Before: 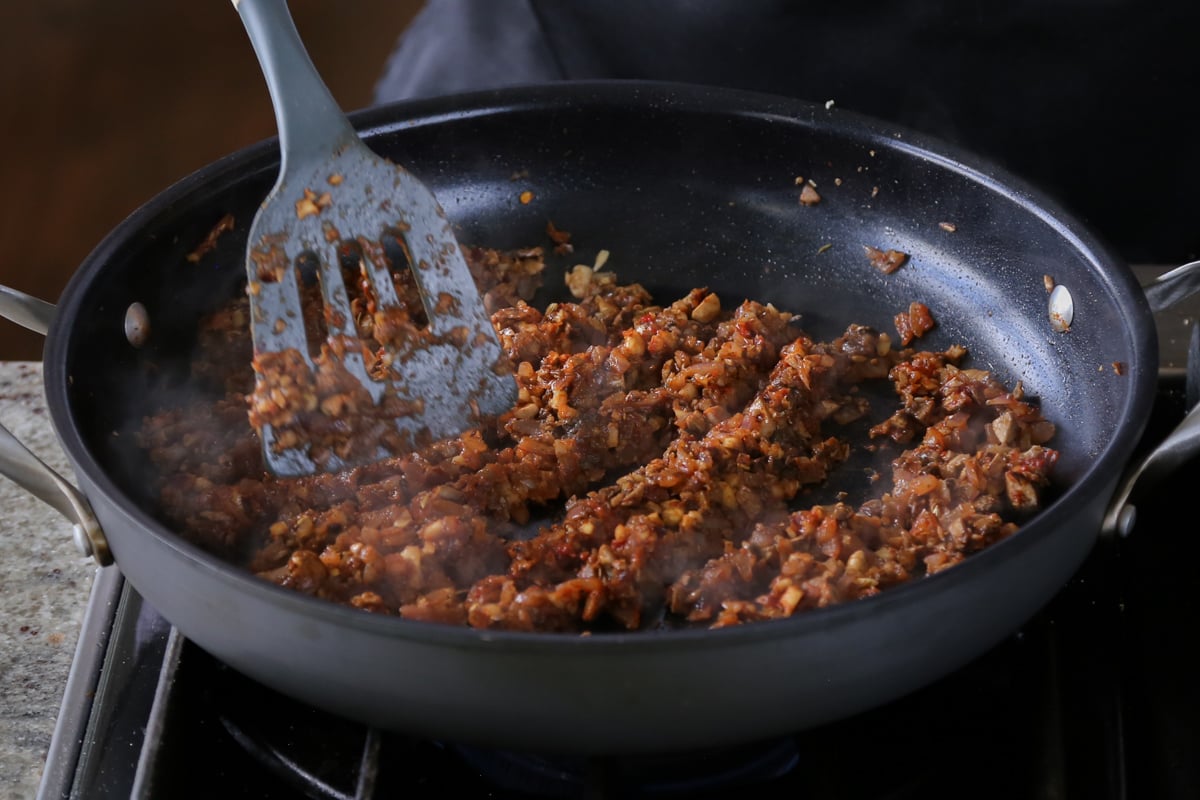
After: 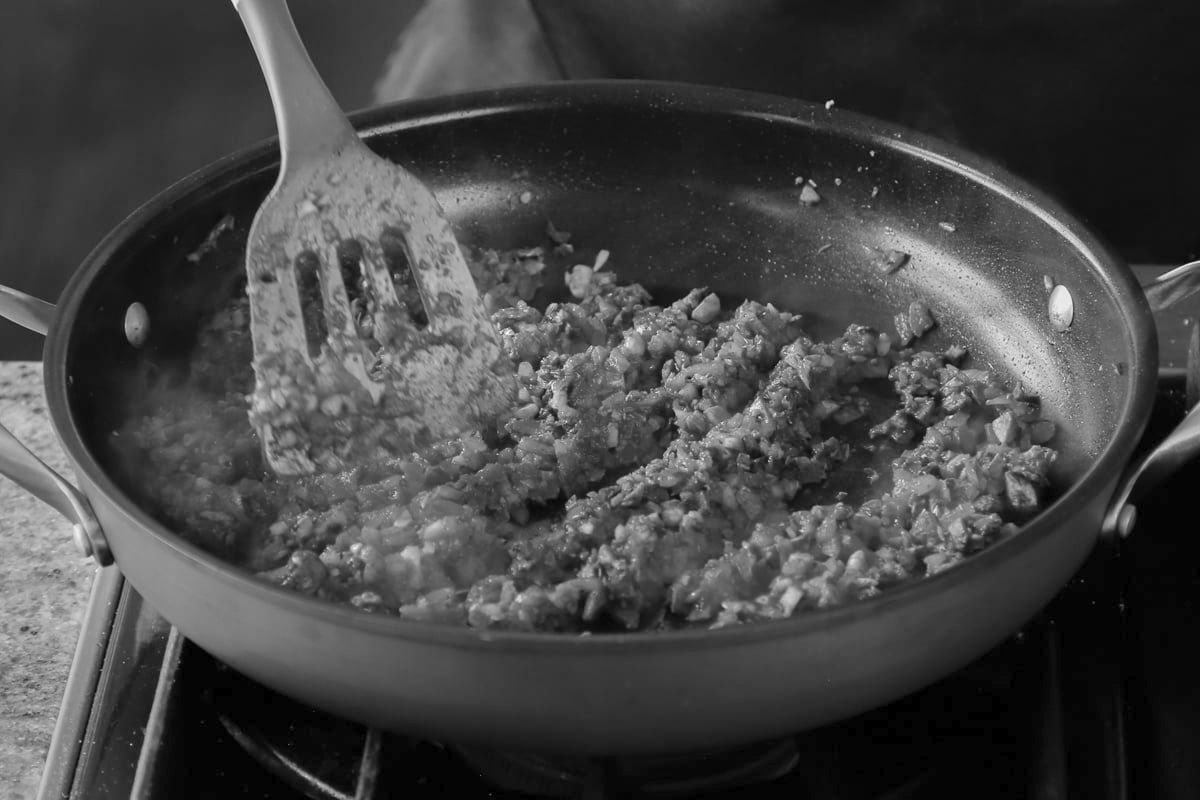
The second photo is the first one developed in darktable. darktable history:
monochrome: on, module defaults
contrast brightness saturation: brightness 0.18, saturation -0.5
